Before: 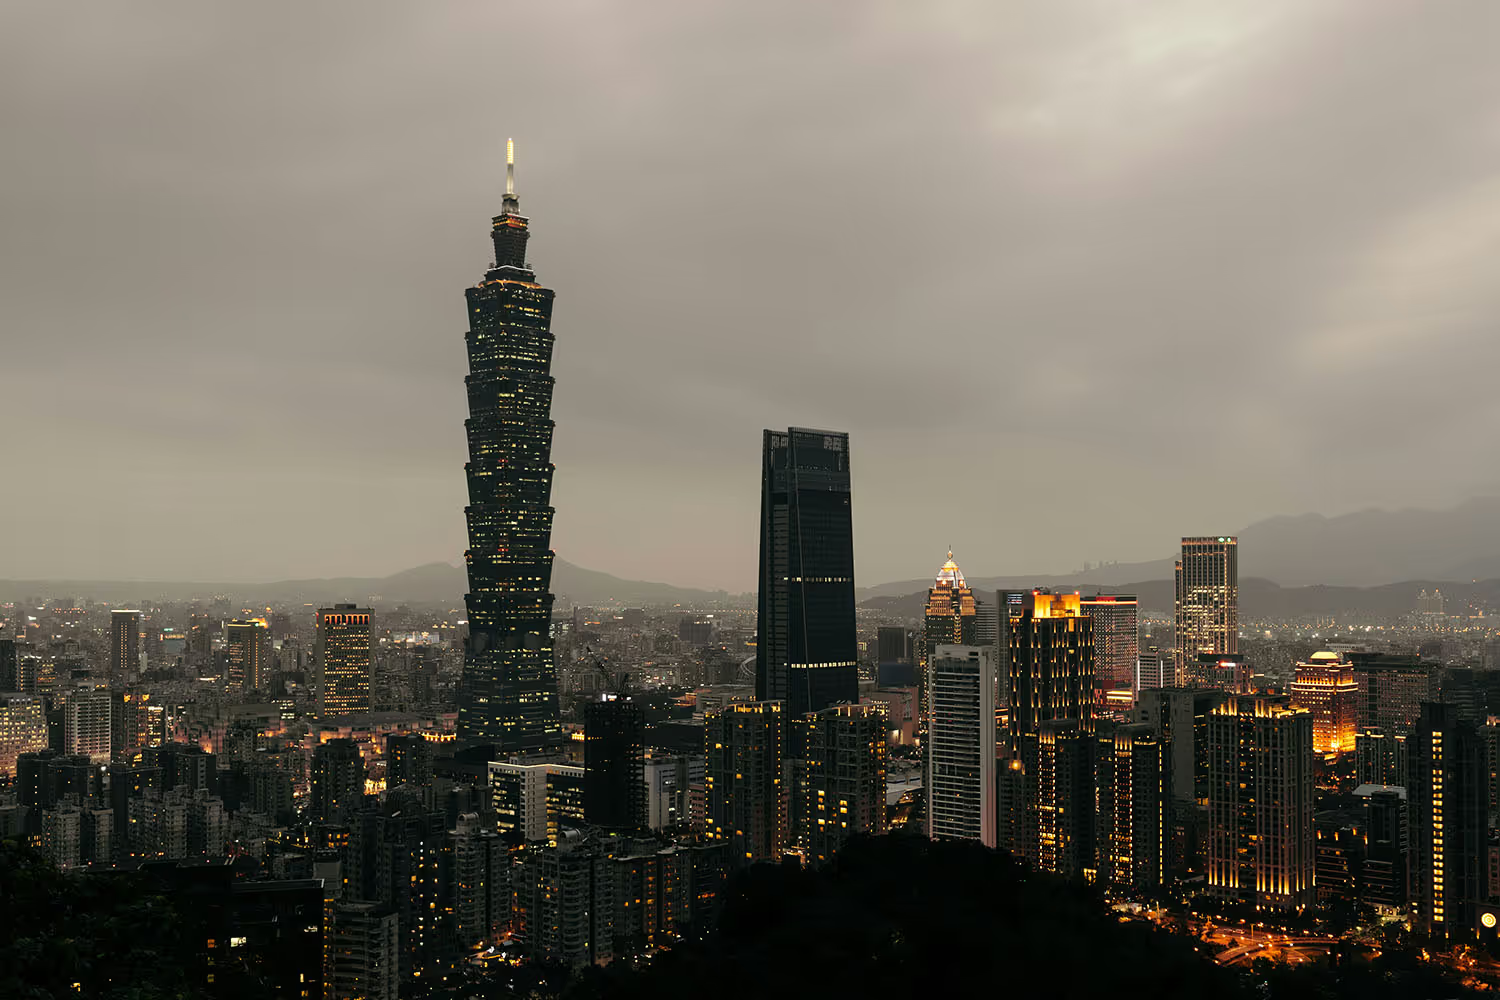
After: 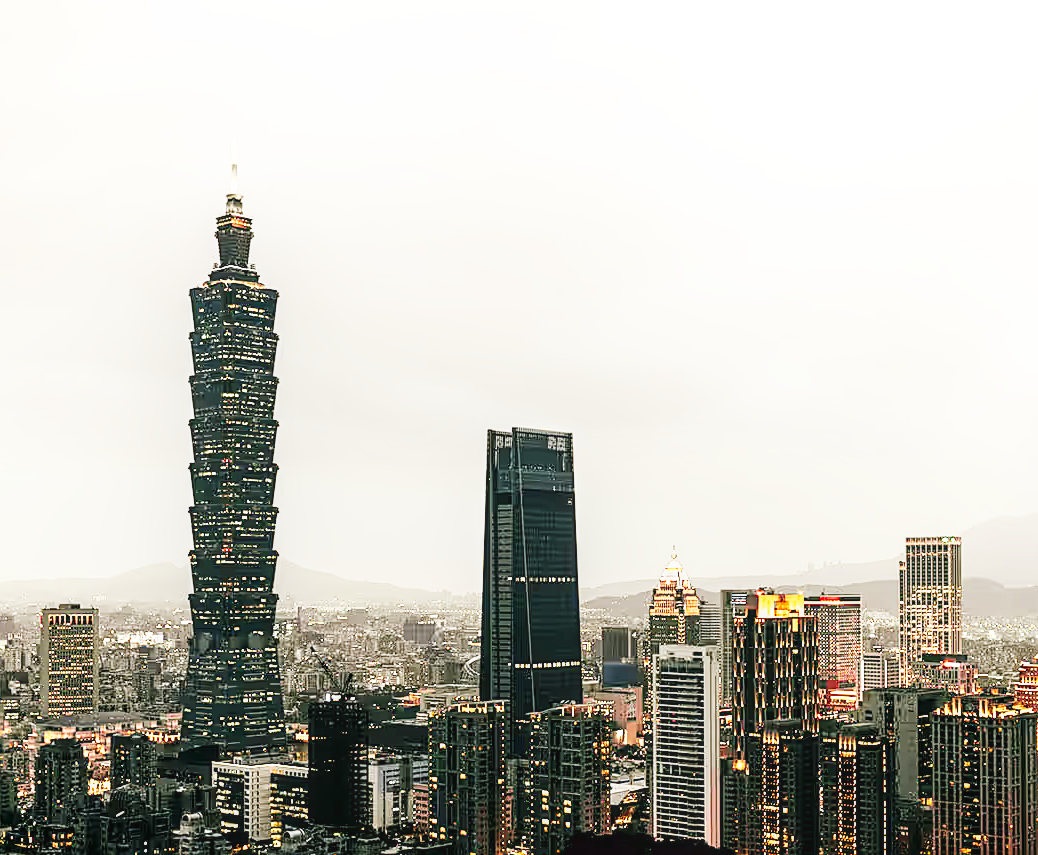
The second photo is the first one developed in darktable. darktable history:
crop: left 18.43%, right 12.314%, bottom 14.448%
exposure: black level correction 0.001, exposure 1.118 EV, compensate highlight preservation false
contrast equalizer: y [[0.5 ×6], [0.5 ×6], [0.5 ×6], [0 ×6], [0, 0, 0, 0.581, 0.011, 0]], mix 0.169
sharpen: on, module defaults
local contrast: on, module defaults
tone equalizer: on, module defaults
base curve: curves: ch0 [(0, 0.003) (0.001, 0.002) (0.006, 0.004) (0.02, 0.022) (0.048, 0.086) (0.094, 0.234) (0.162, 0.431) (0.258, 0.629) (0.385, 0.8) (0.548, 0.918) (0.751, 0.988) (1, 1)], preserve colors none
